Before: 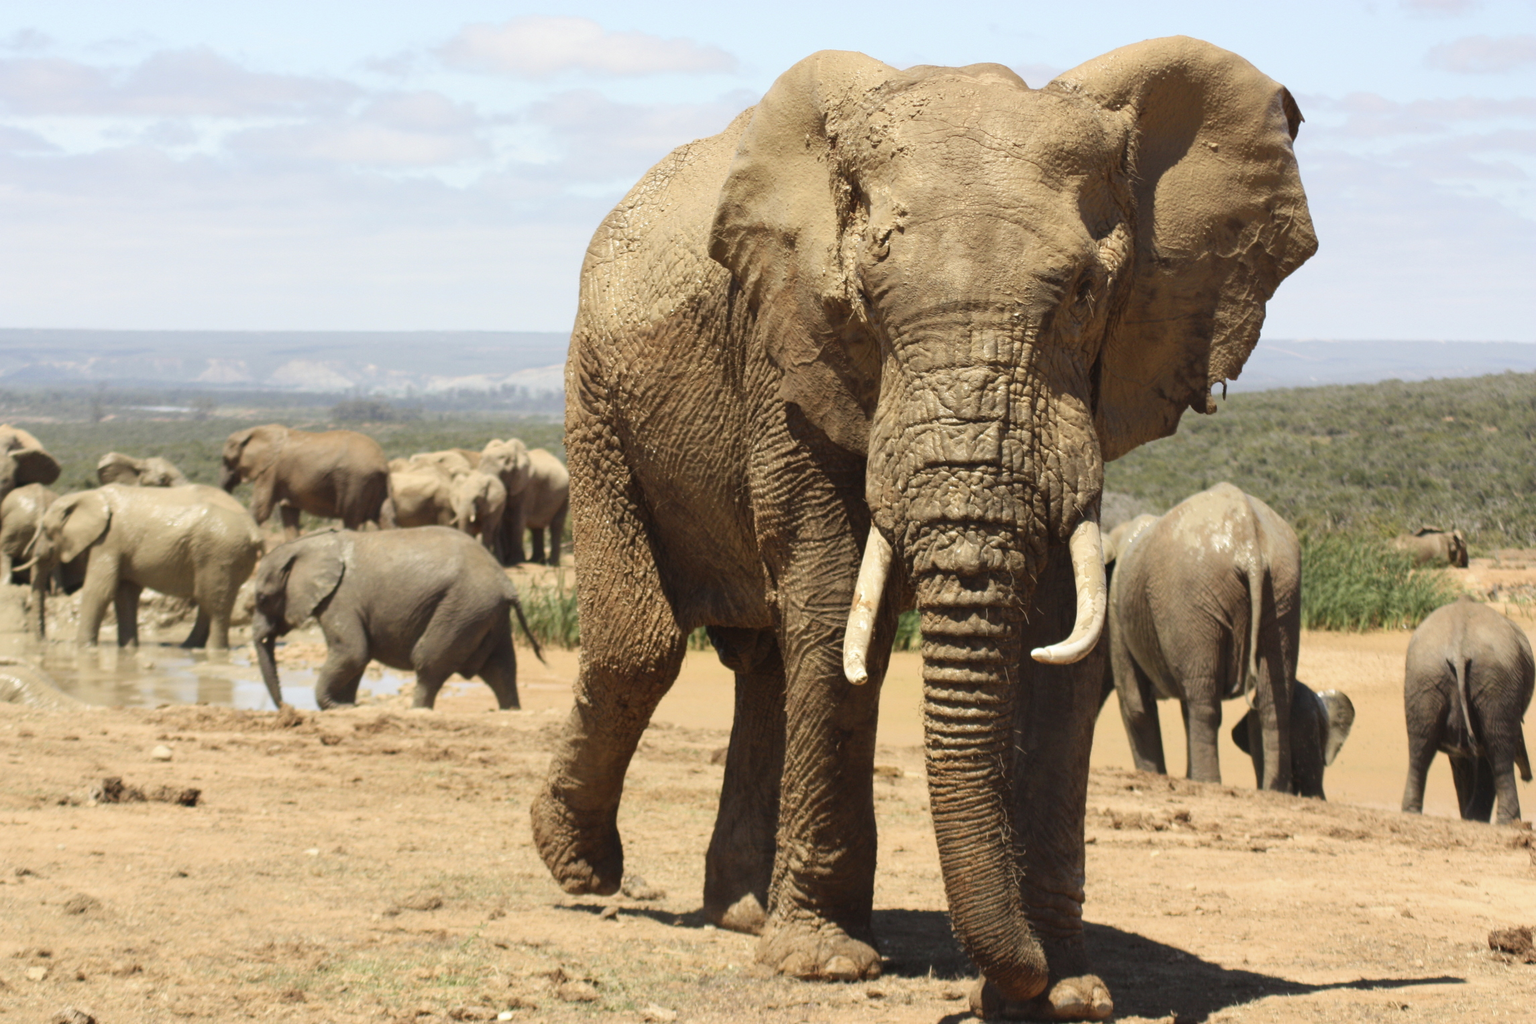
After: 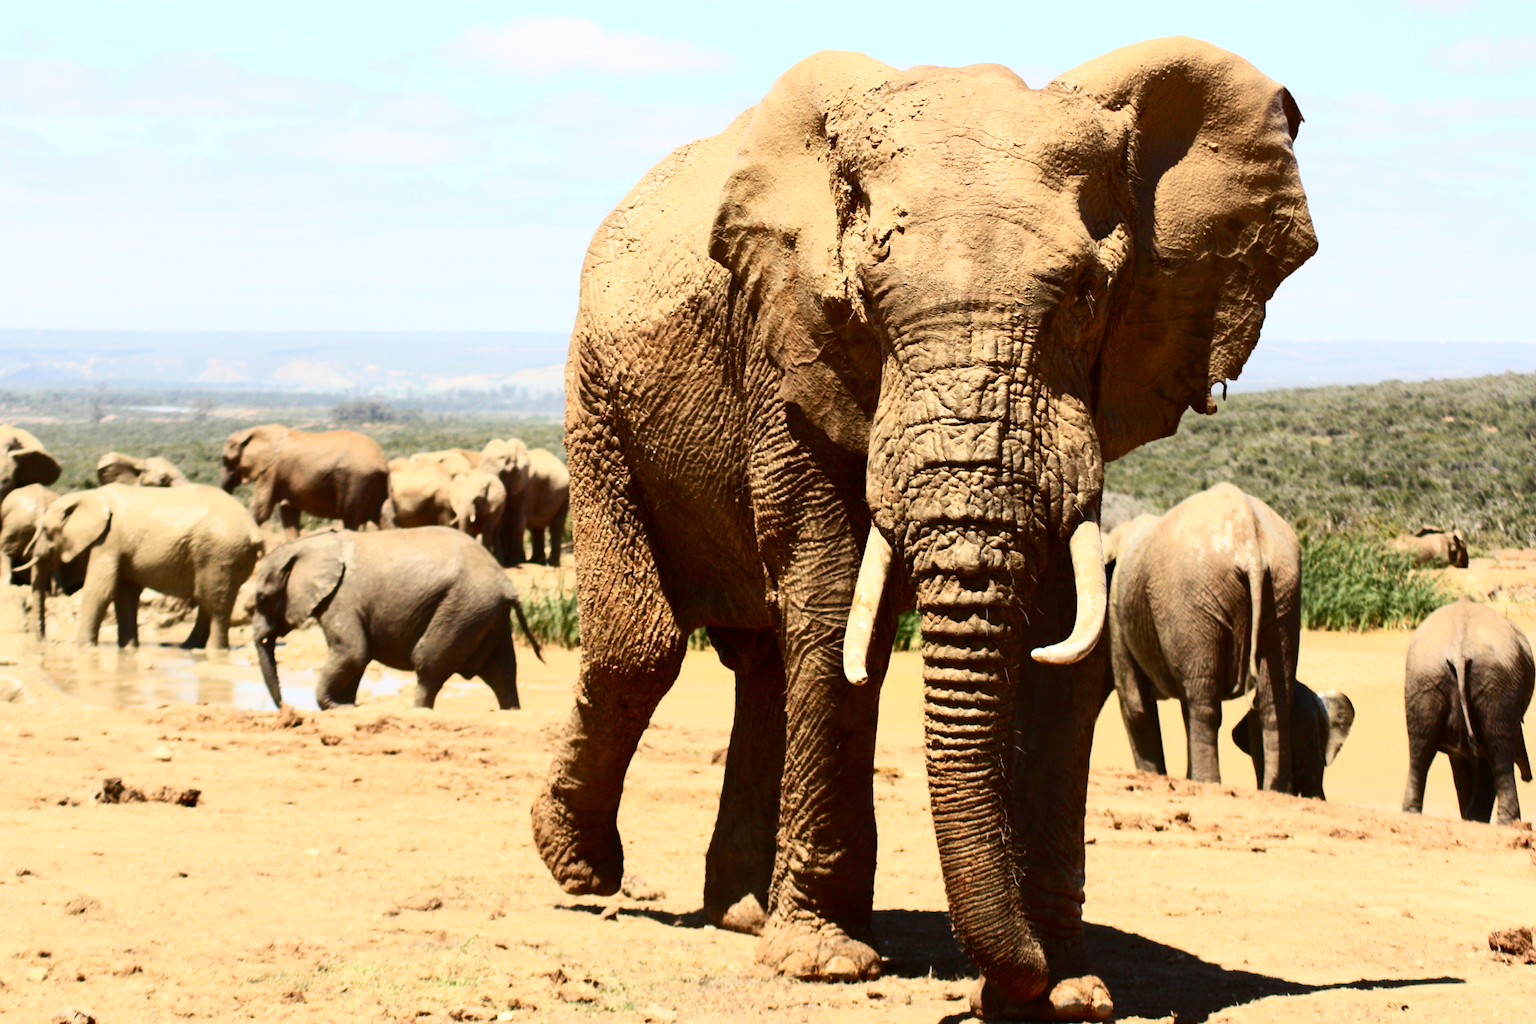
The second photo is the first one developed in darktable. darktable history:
contrast brightness saturation: contrast 0.4, brightness 0.041, saturation 0.245
